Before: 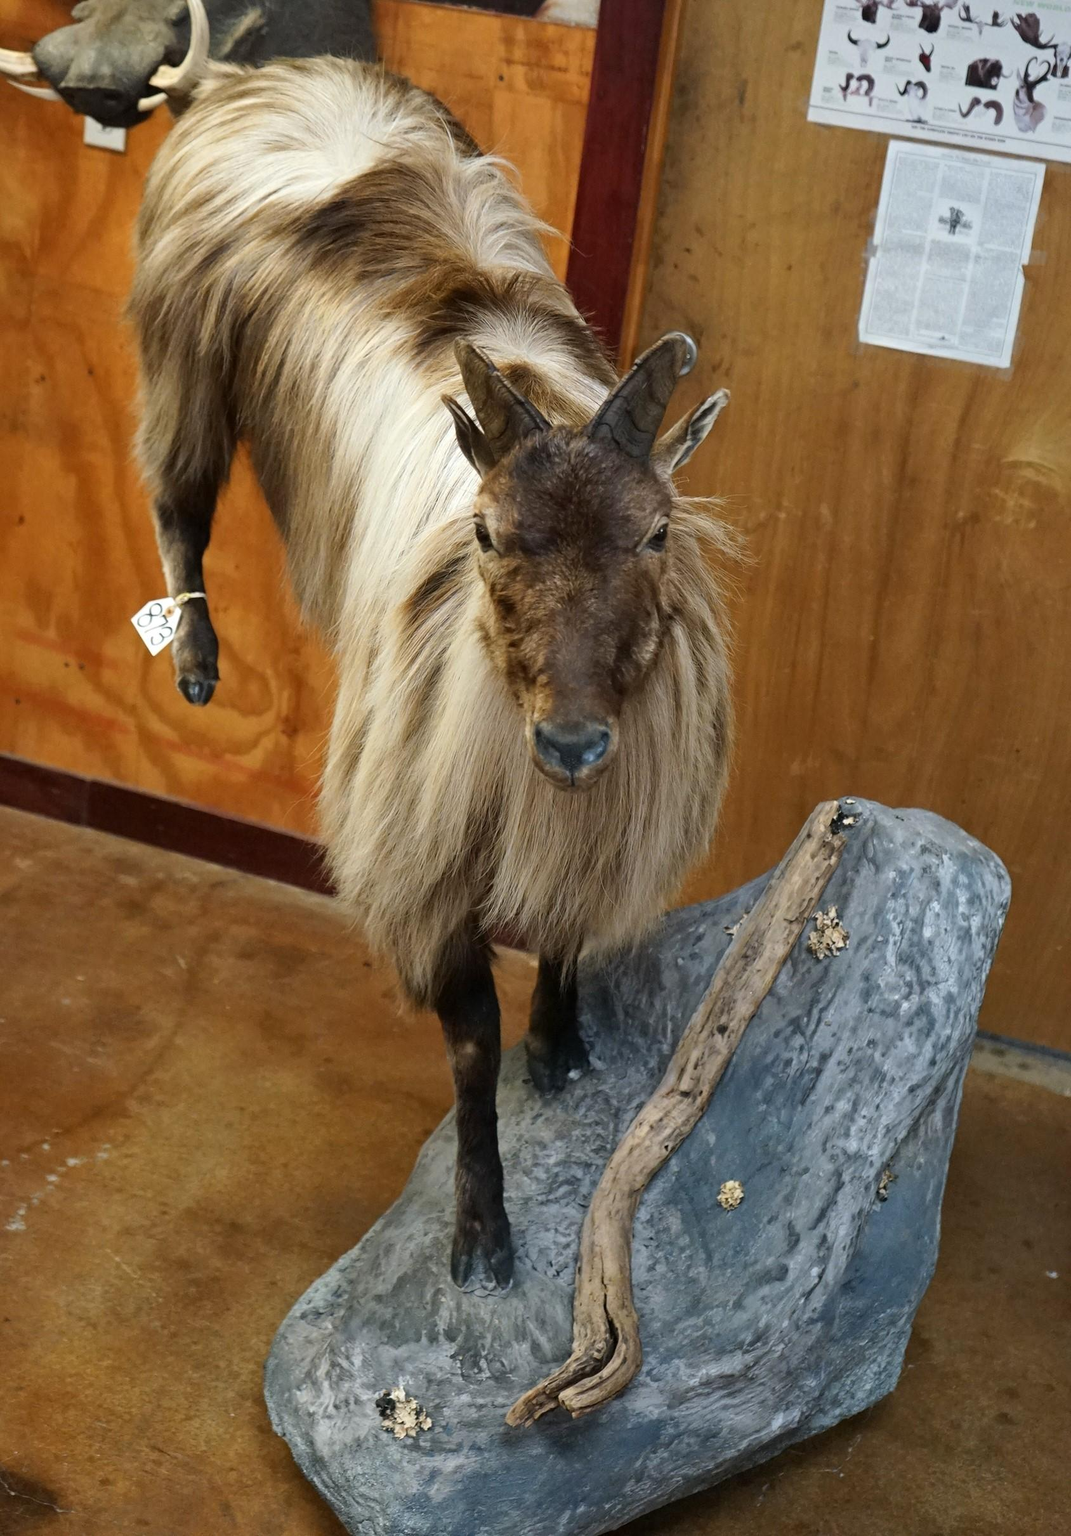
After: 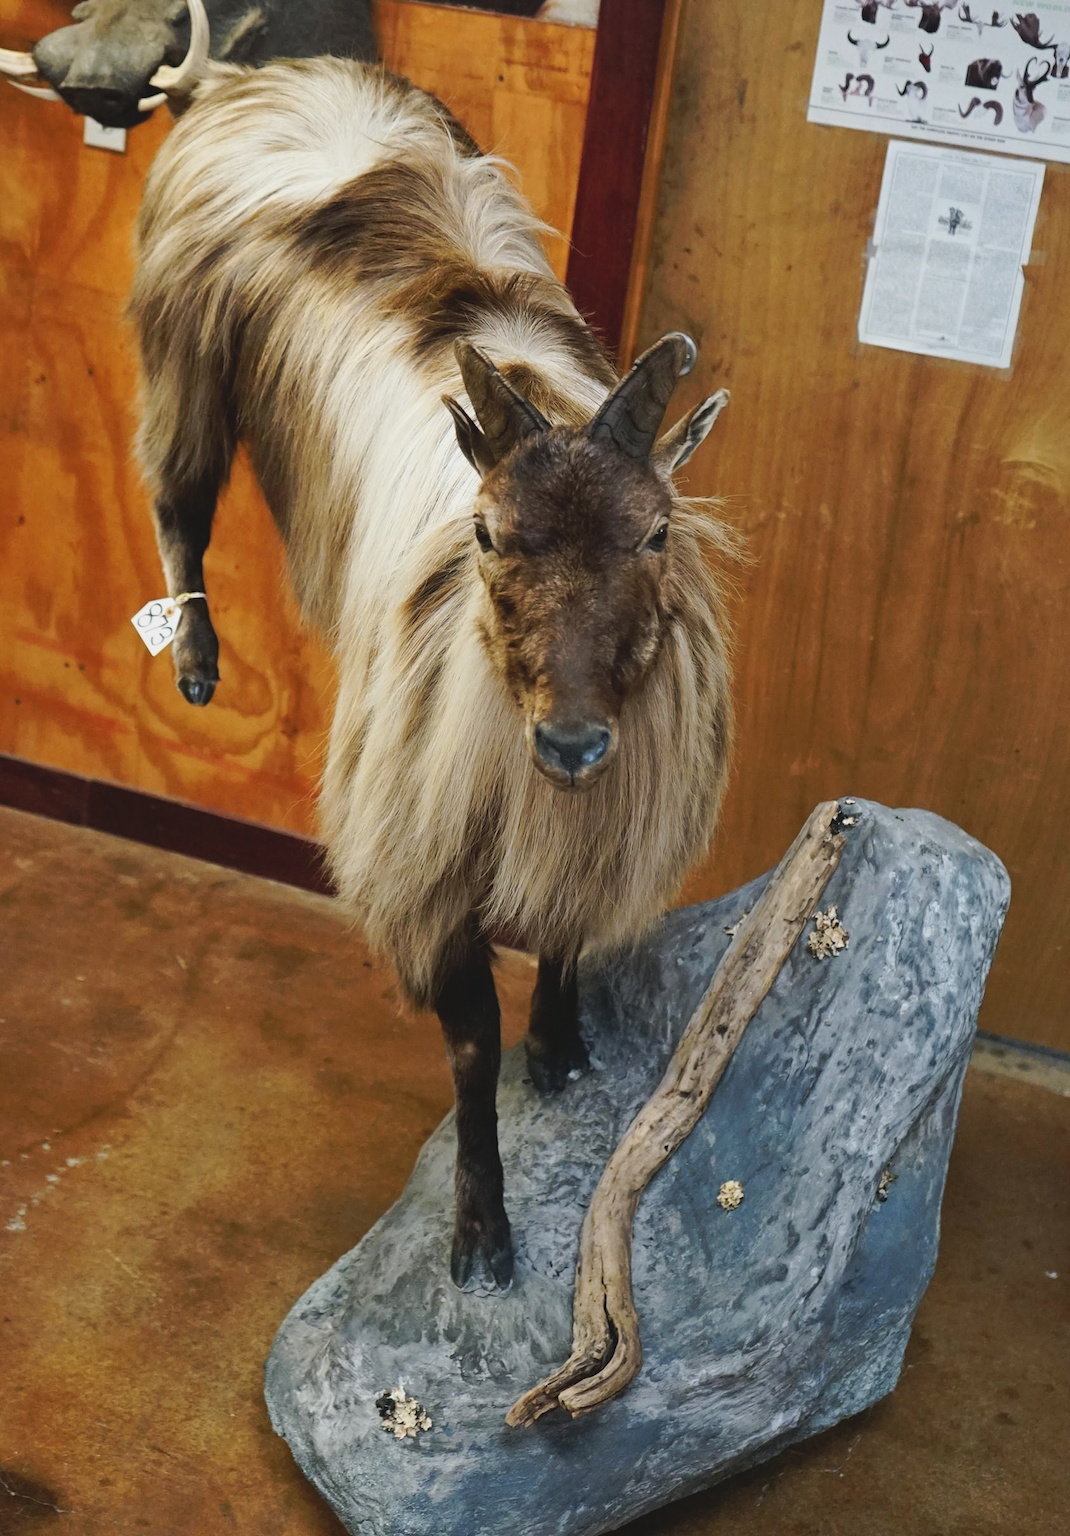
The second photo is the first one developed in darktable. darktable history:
exposure: black level correction -0.015, exposure -0.51 EV, compensate highlight preservation false
tone curve: curves: ch0 [(0, 0) (0.003, 0.047) (0.011, 0.051) (0.025, 0.051) (0.044, 0.057) (0.069, 0.068) (0.1, 0.076) (0.136, 0.108) (0.177, 0.166) (0.224, 0.229) (0.277, 0.299) (0.335, 0.364) (0.399, 0.46) (0.468, 0.553) (0.543, 0.639) (0.623, 0.724) (0.709, 0.808) (0.801, 0.886) (0.898, 0.954) (1, 1)], preserve colors none
